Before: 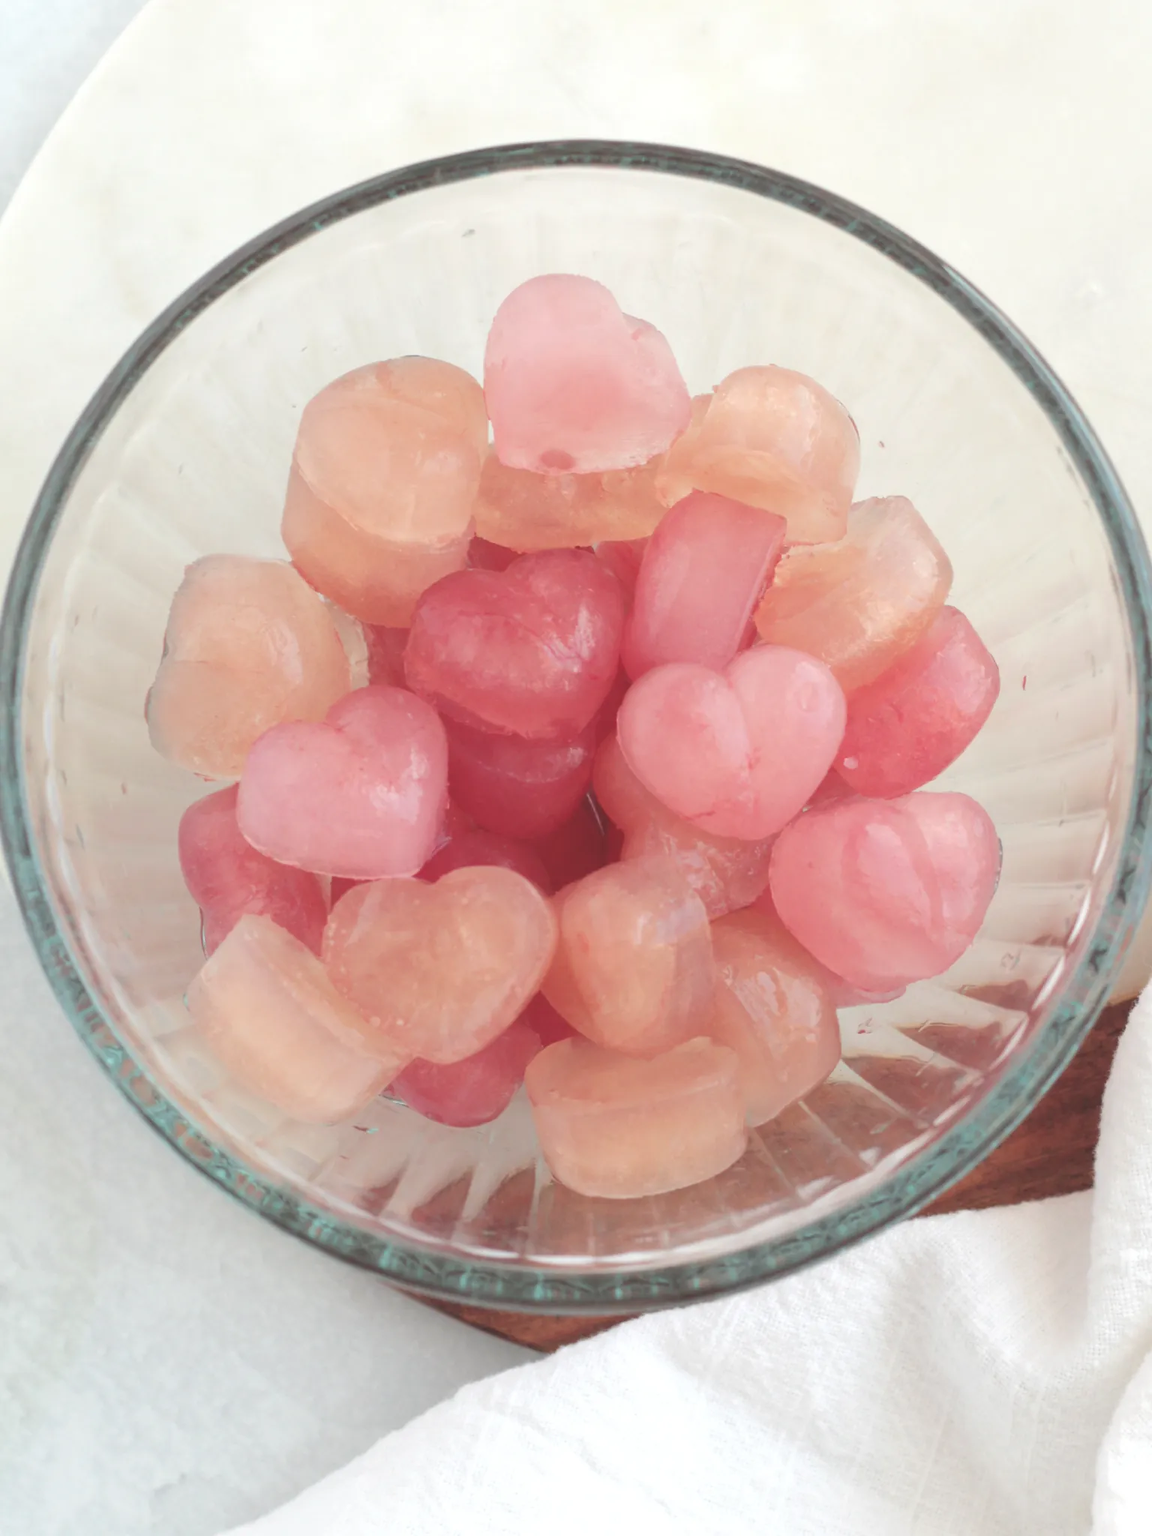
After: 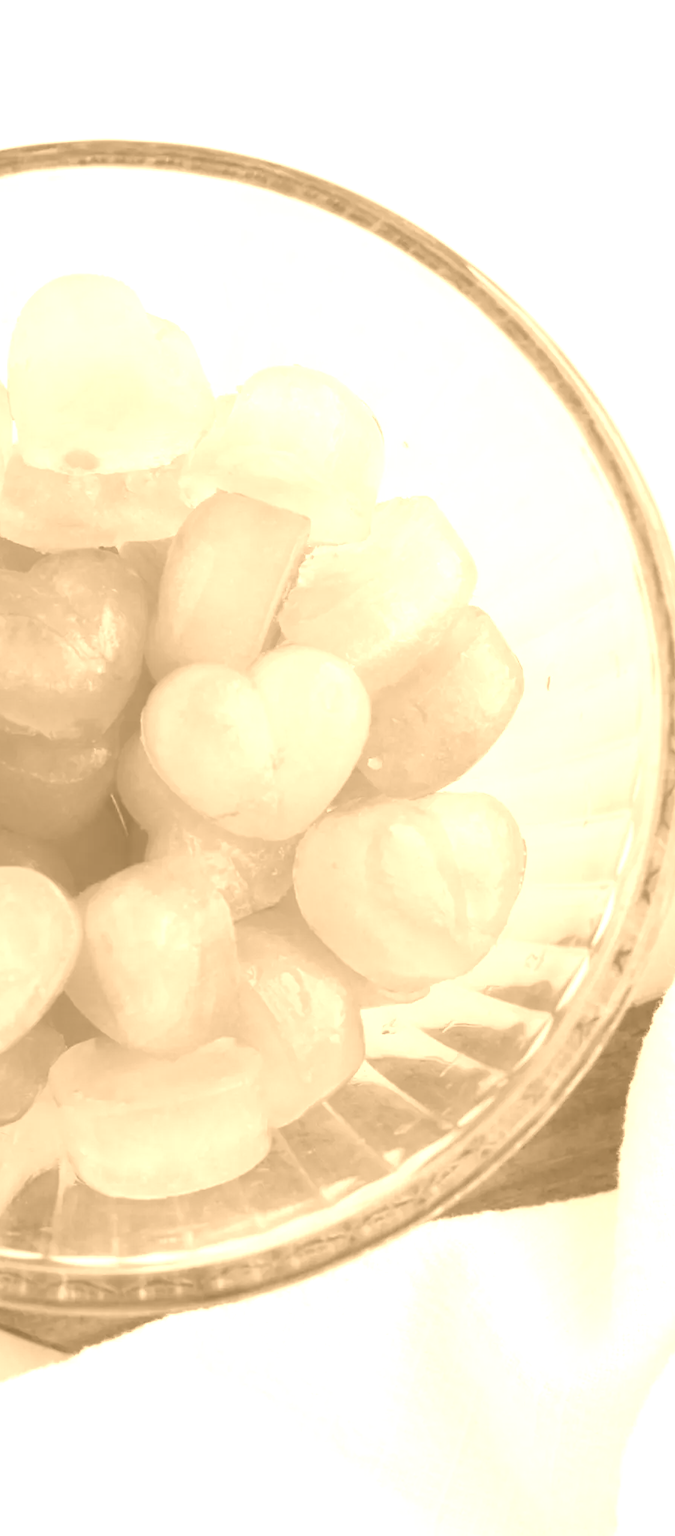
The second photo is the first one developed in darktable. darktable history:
crop: left 41.402%
colorize: hue 28.8°, source mix 100%
